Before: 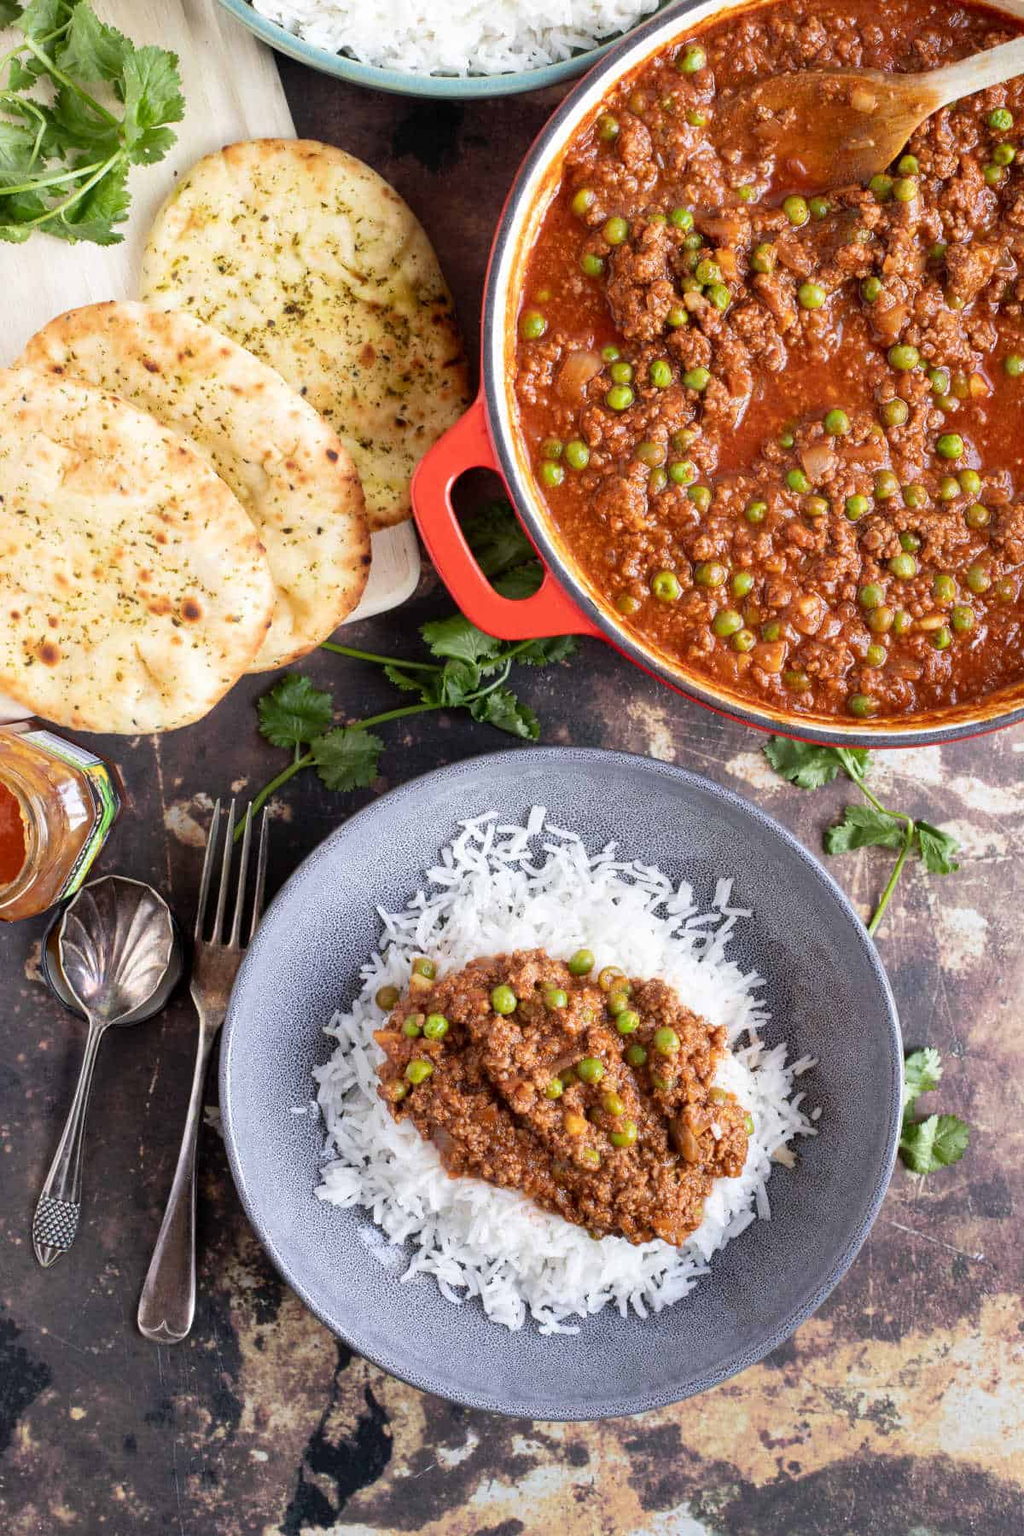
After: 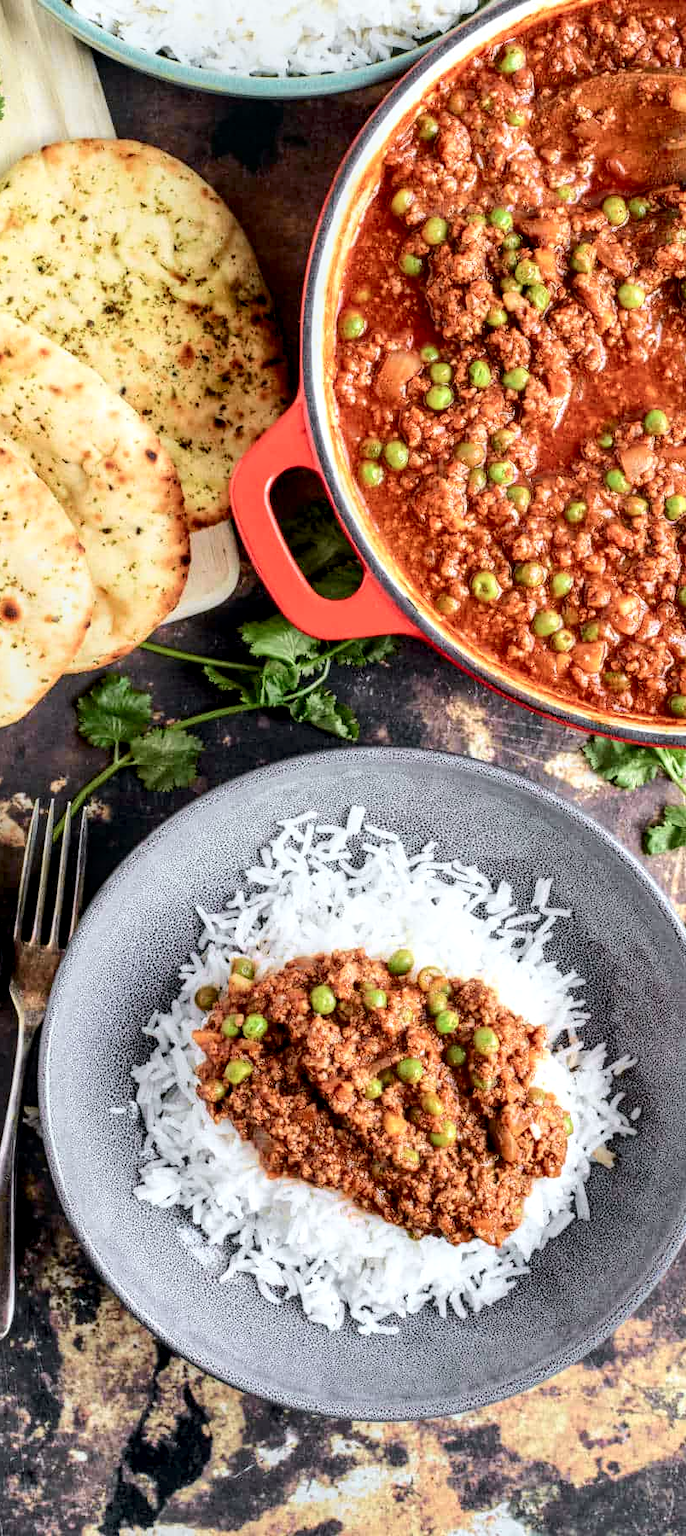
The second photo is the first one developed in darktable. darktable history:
crop and rotate: left 17.738%, right 15.165%
tone curve: curves: ch0 [(0, 0) (0.035, 0.017) (0.131, 0.108) (0.279, 0.279) (0.476, 0.554) (0.617, 0.693) (0.704, 0.77) (0.801, 0.854) (0.895, 0.927) (1, 0.976)]; ch1 [(0, 0) (0.318, 0.278) (0.444, 0.427) (0.493, 0.488) (0.504, 0.497) (0.537, 0.538) (0.594, 0.616) (0.746, 0.764) (1, 1)]; ch2 [(0, 0) (0.316, 0.292) (0.381, 0.37) (0.423, 0.448) (0.476, 0.482) (0.502, 0.495) (0.529, 0.547) (0.583, 0.608) (0.639, 0.657) (0.7, 0.7) (0.861, 0.808) (1, 0.951)], color space Lab, independent channels, preserve colors none
local contrast: highlights 25%, detail 150%
